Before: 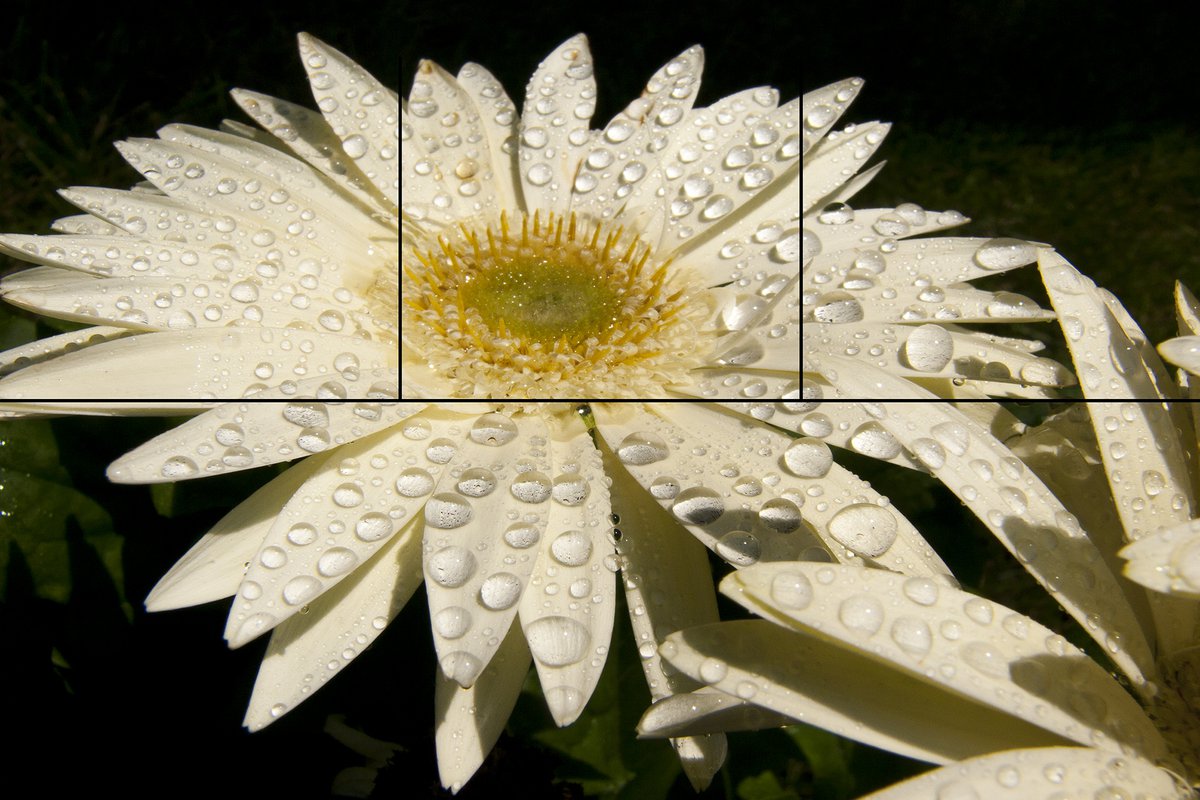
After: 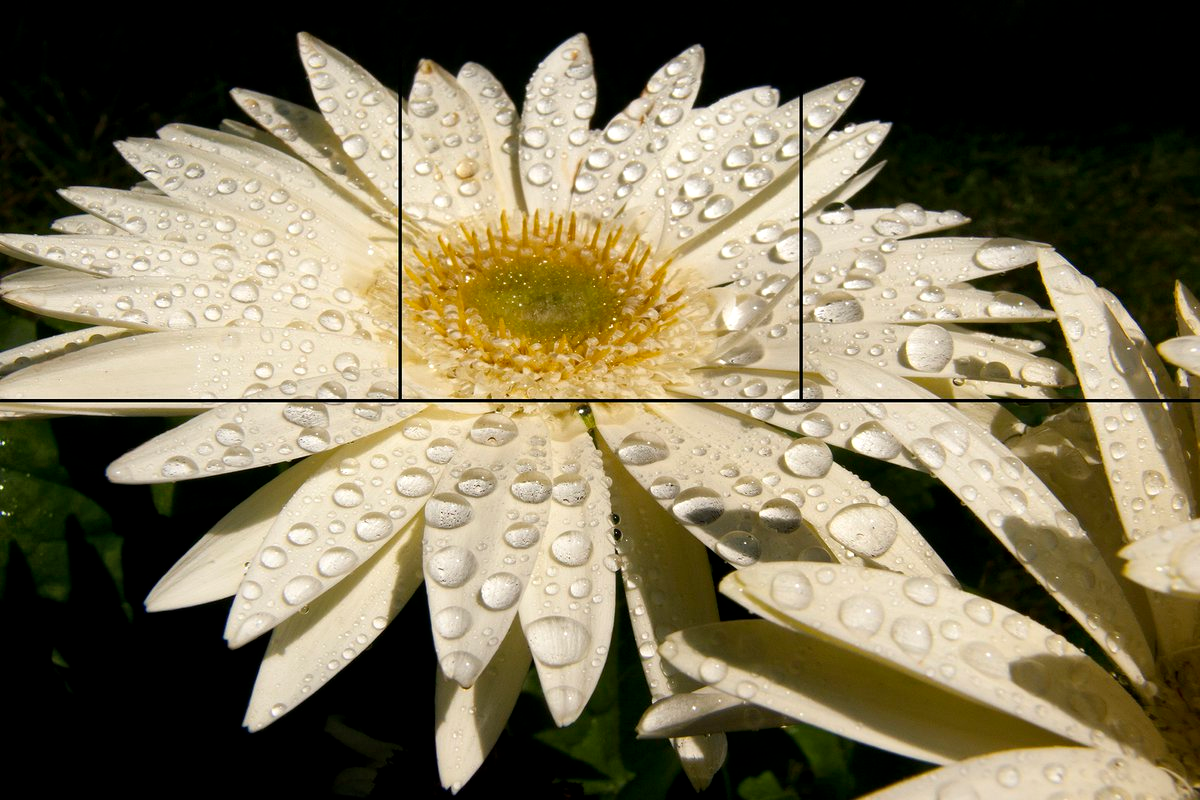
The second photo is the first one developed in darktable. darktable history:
local contrast: mode bilateral grid, contrast 21, coarseness 50, detail 128%, midtone range 0.2
